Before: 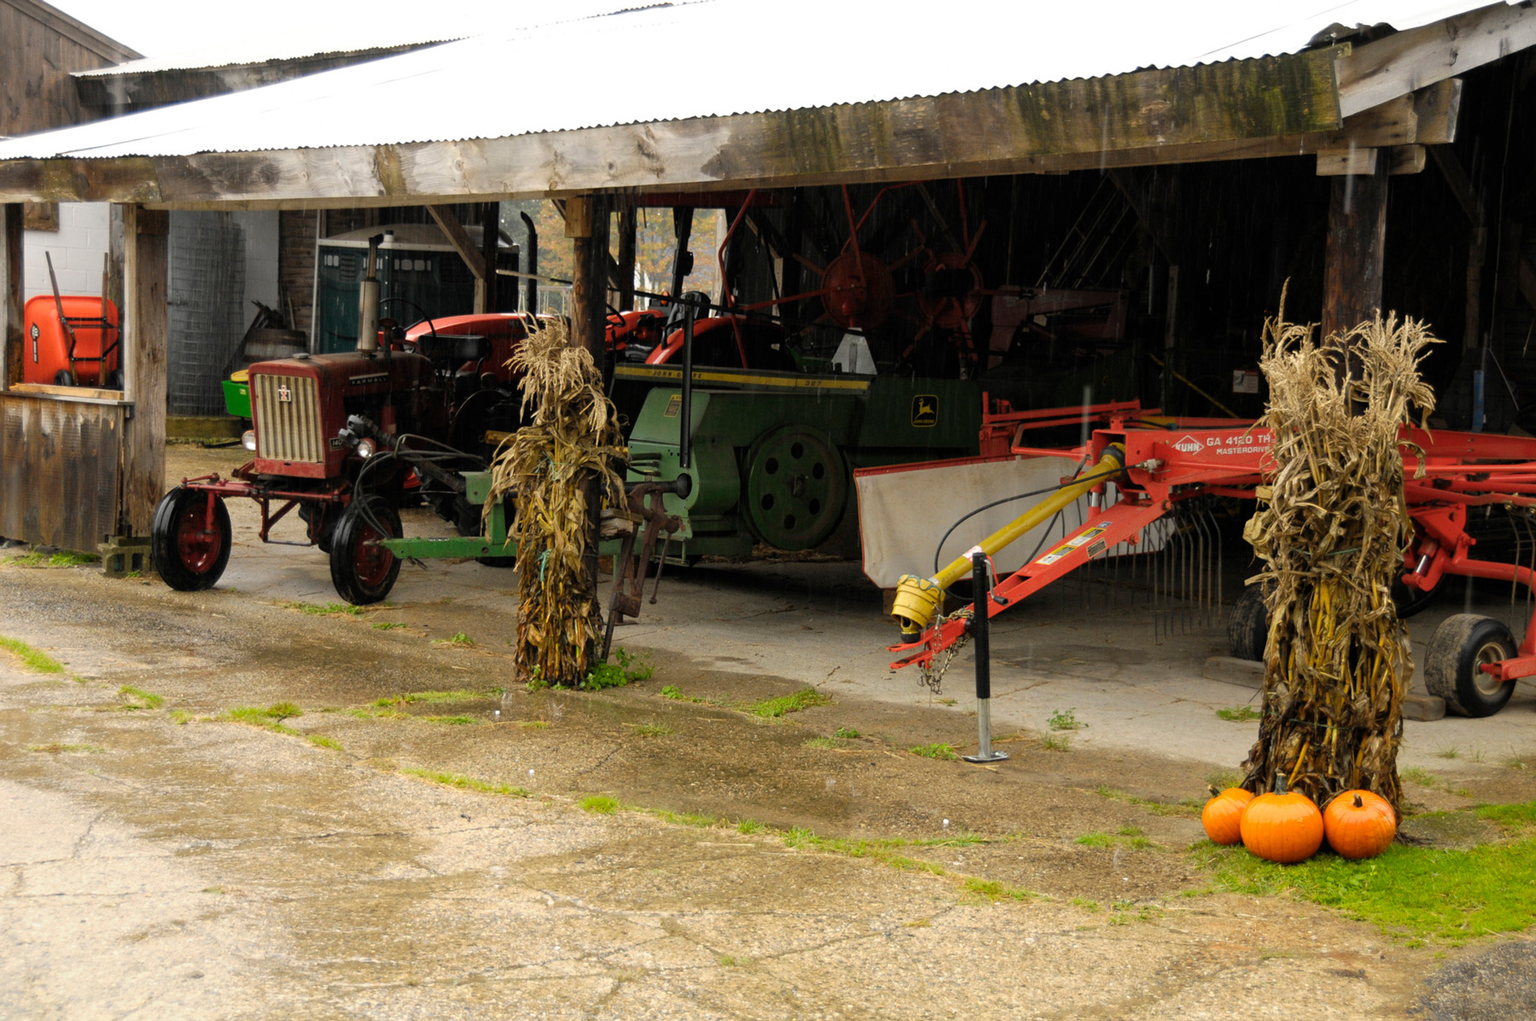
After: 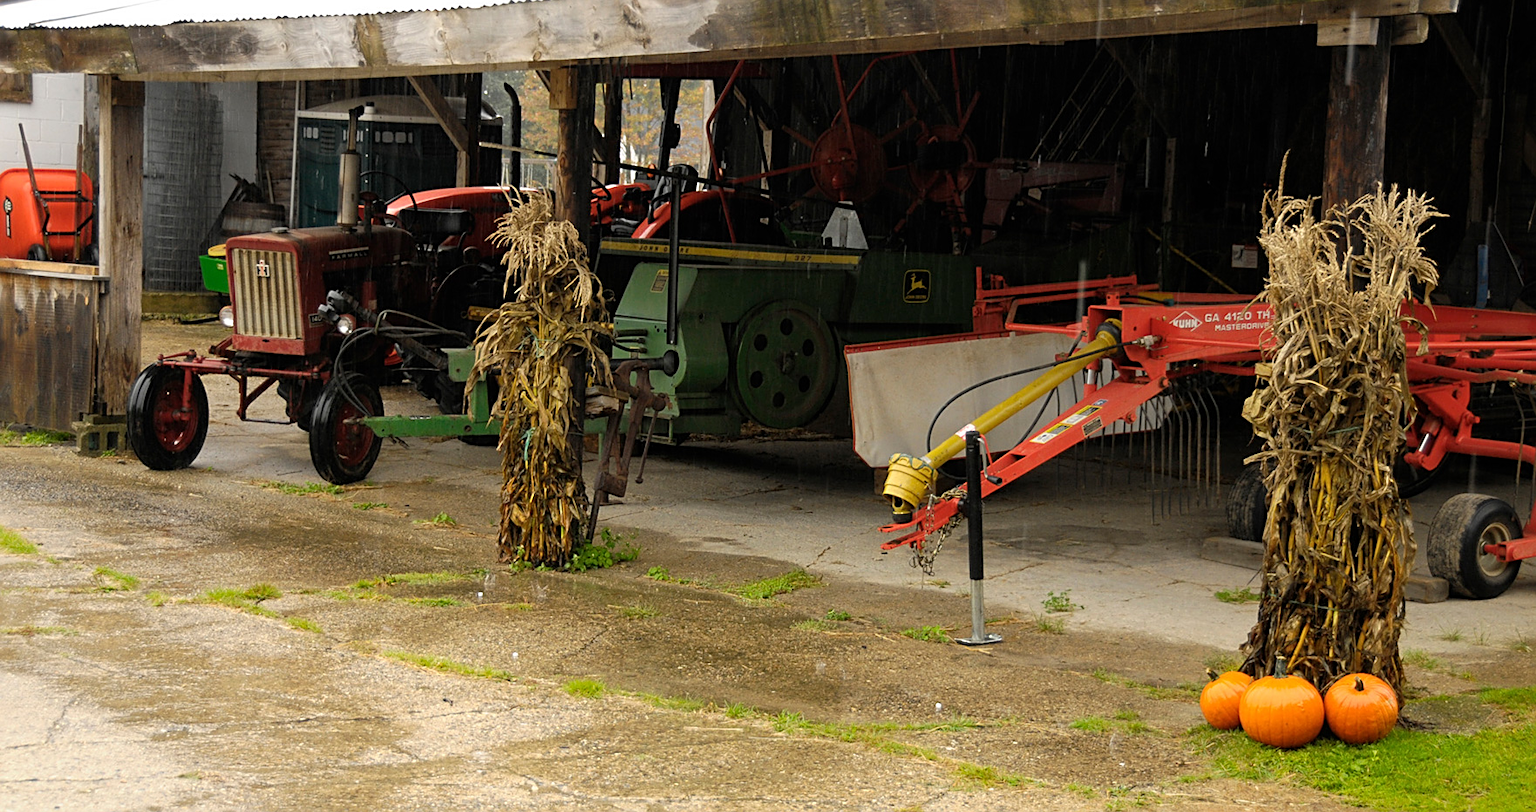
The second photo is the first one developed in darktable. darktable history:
crop and rotate: left 1.814%, top 12.818%, right 0.25%, bottom 9.225%
sharpen: on, module defaults
